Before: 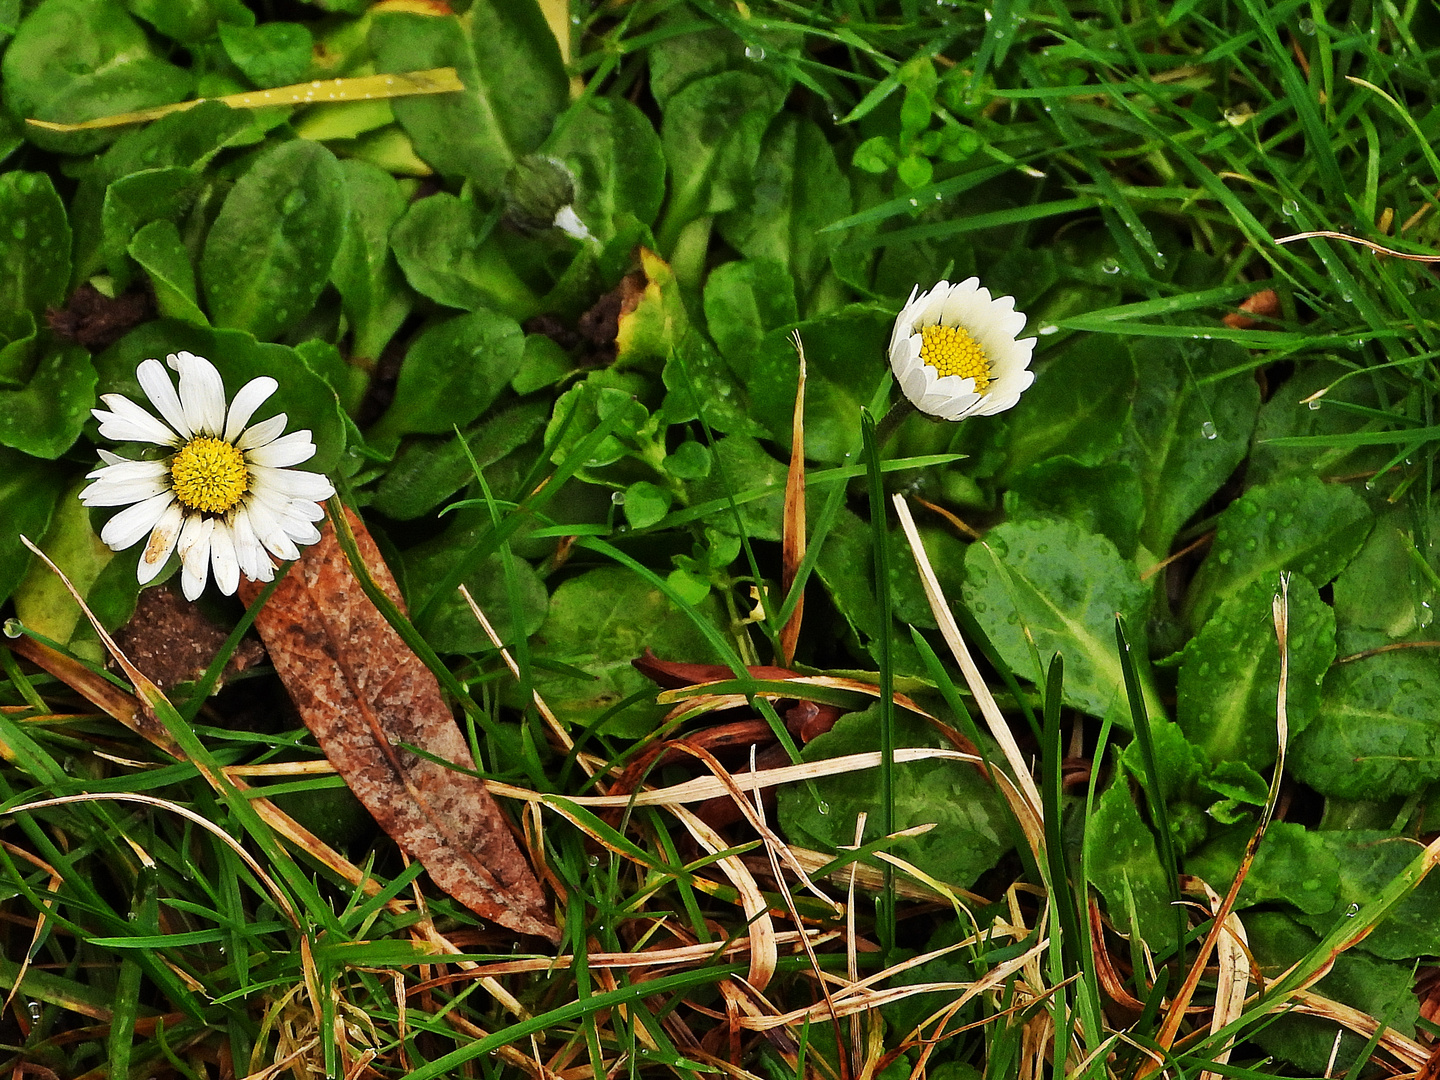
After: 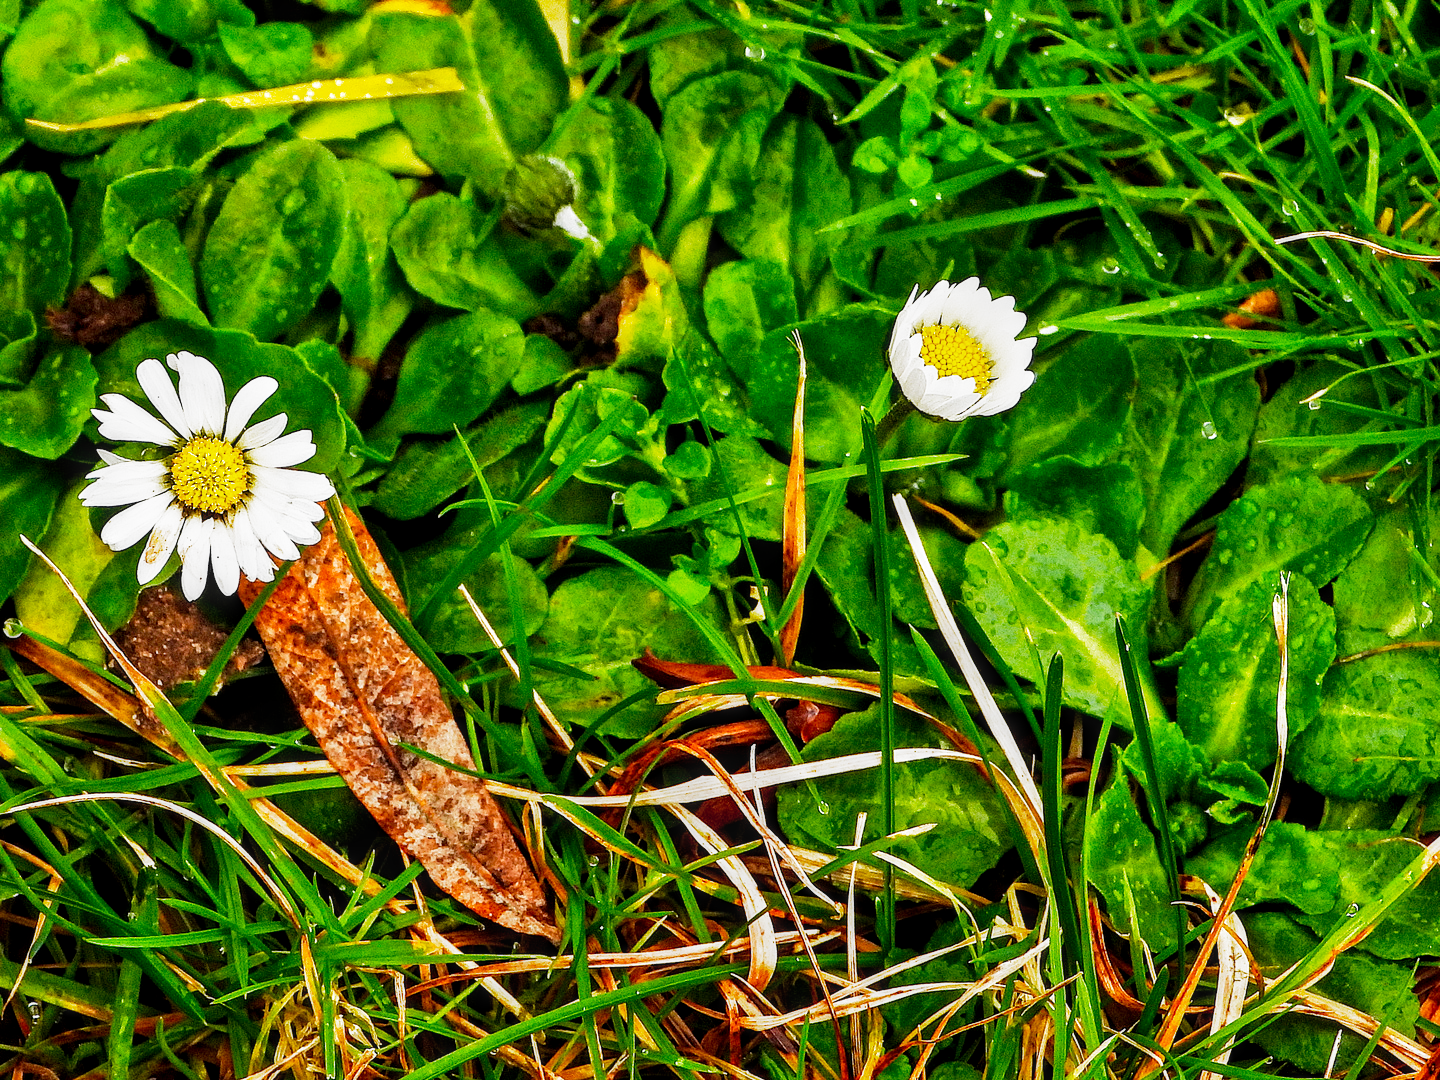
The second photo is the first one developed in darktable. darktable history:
color balance: output saturation 120%
filmic rgb: middle gray luminance 9.23%, black relative exposure -10.55 EV, white relative exposure 3.45 EV, threshold 6 EV, target black luminance 0%, hardness 5.98, latitude 59.69%, contrast 1.087, highlights saturation mix 5%, shadows ↔ highlights balance 29.23%, add noise in highlights 0, preserve chrominance no, color science v3 (2019), use custom middle-gray values true, iterations of high-quality reconstruction 0, contrast in highlights soft, enable highlight reconstruction true
local contrast: on, module defaults
